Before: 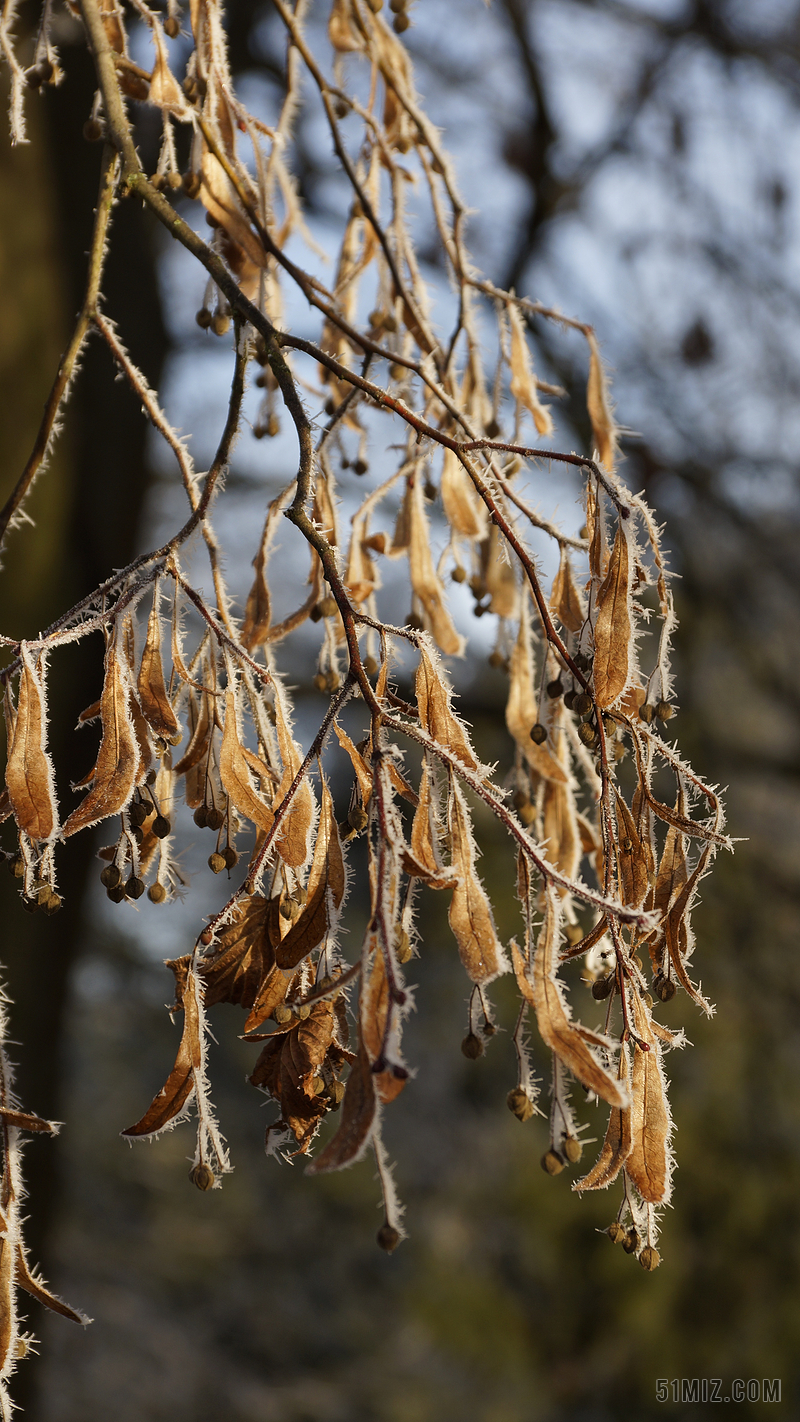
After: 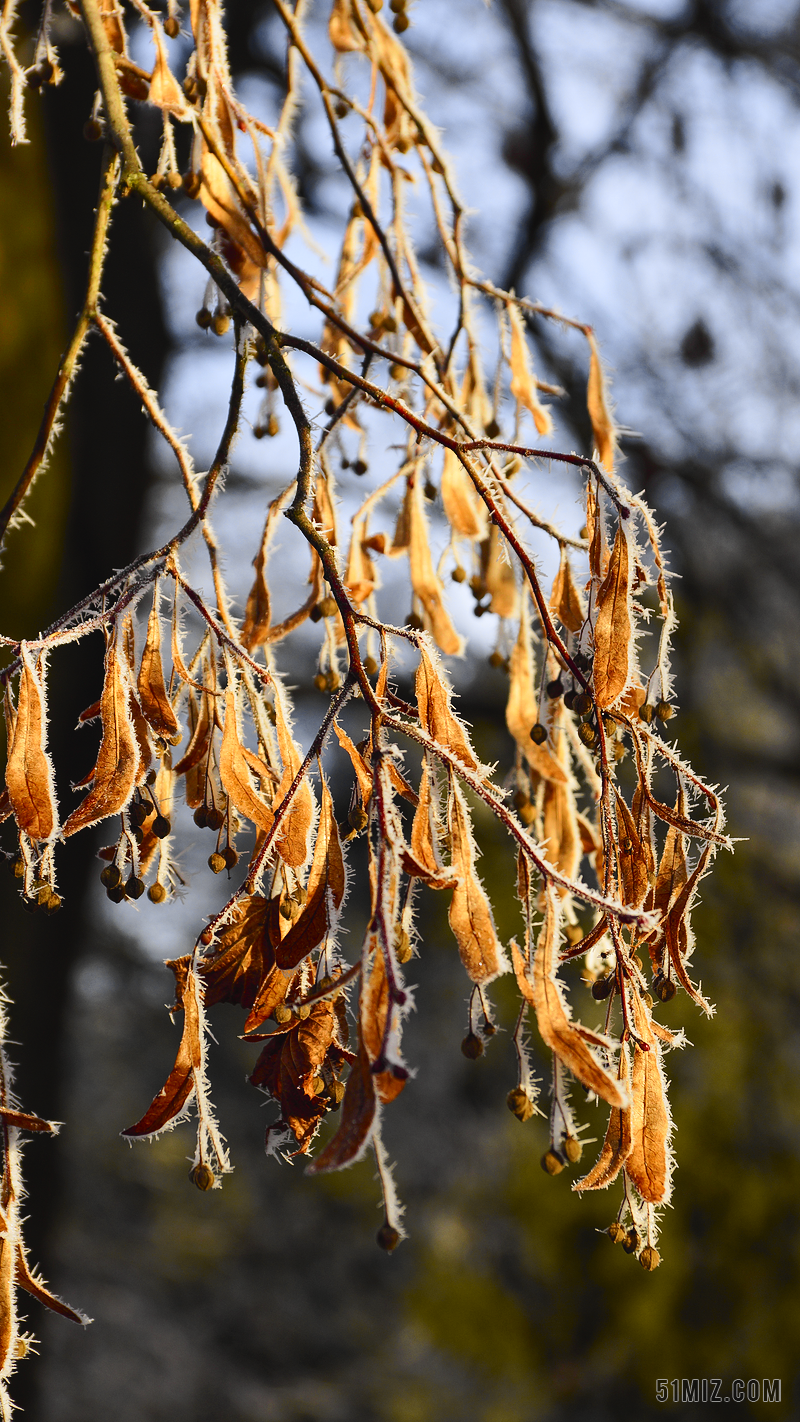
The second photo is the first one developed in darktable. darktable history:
tone curve: curves: ch0 [(0, 0.023) (0.103, 0.087) (0.295, 0.297) (0.445, 0.531) (0.553, 0.665) (0.735, 0.843) (0.994, 1)]; ch1 [(0, 0) (0.427, 0.346) (0.456, 0.426) (0.484, 0.494) (0.509, 0.505) (0.535, 0.56) (0.581, 0.632) (0.646, 0.715) (1, 1)]; ch2 [(0, 0) (0.369, 0.388) (0.449, 0.431) (0.501, 0.495) (0.533, 0.518) (0.572, 0.612) (0.677, 0.752) (1, 1)], color space Lab, independent channels, preserve colors none
